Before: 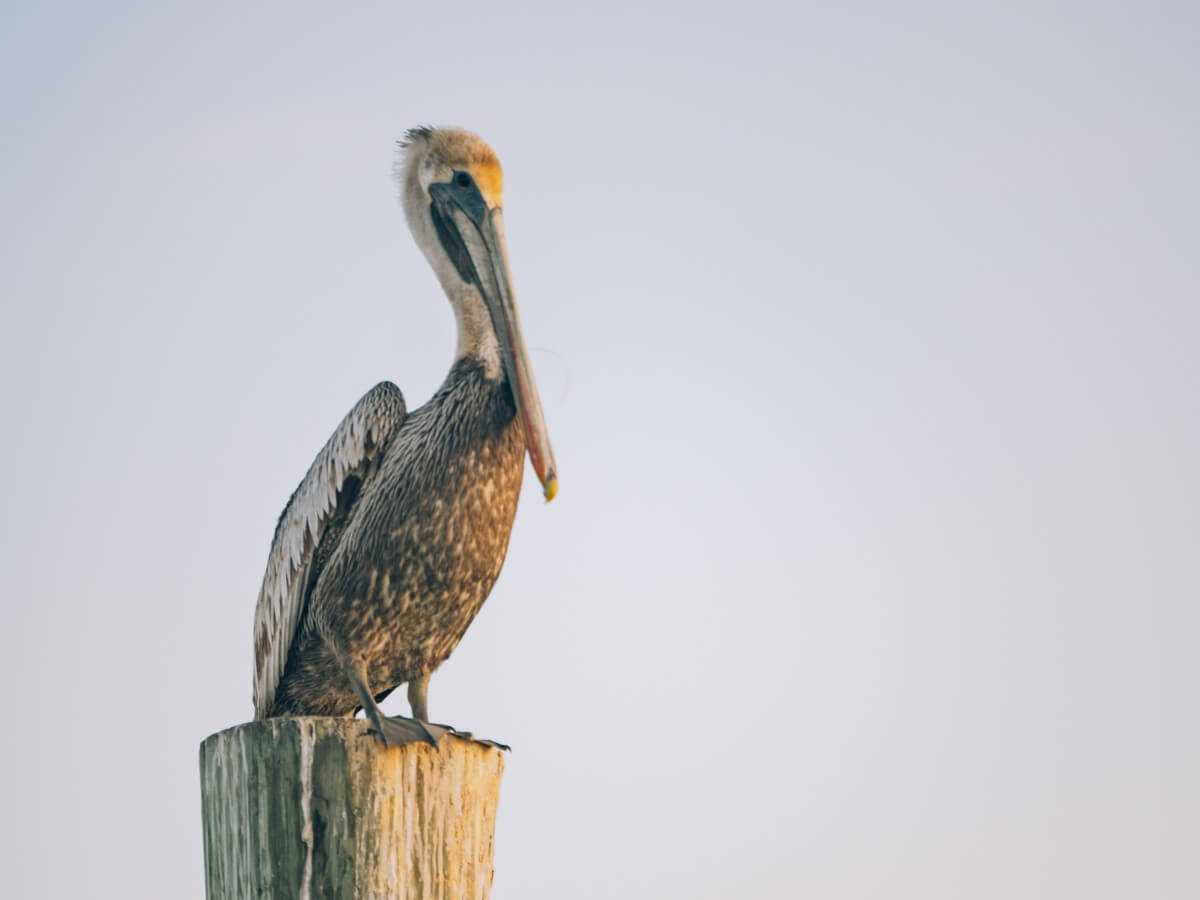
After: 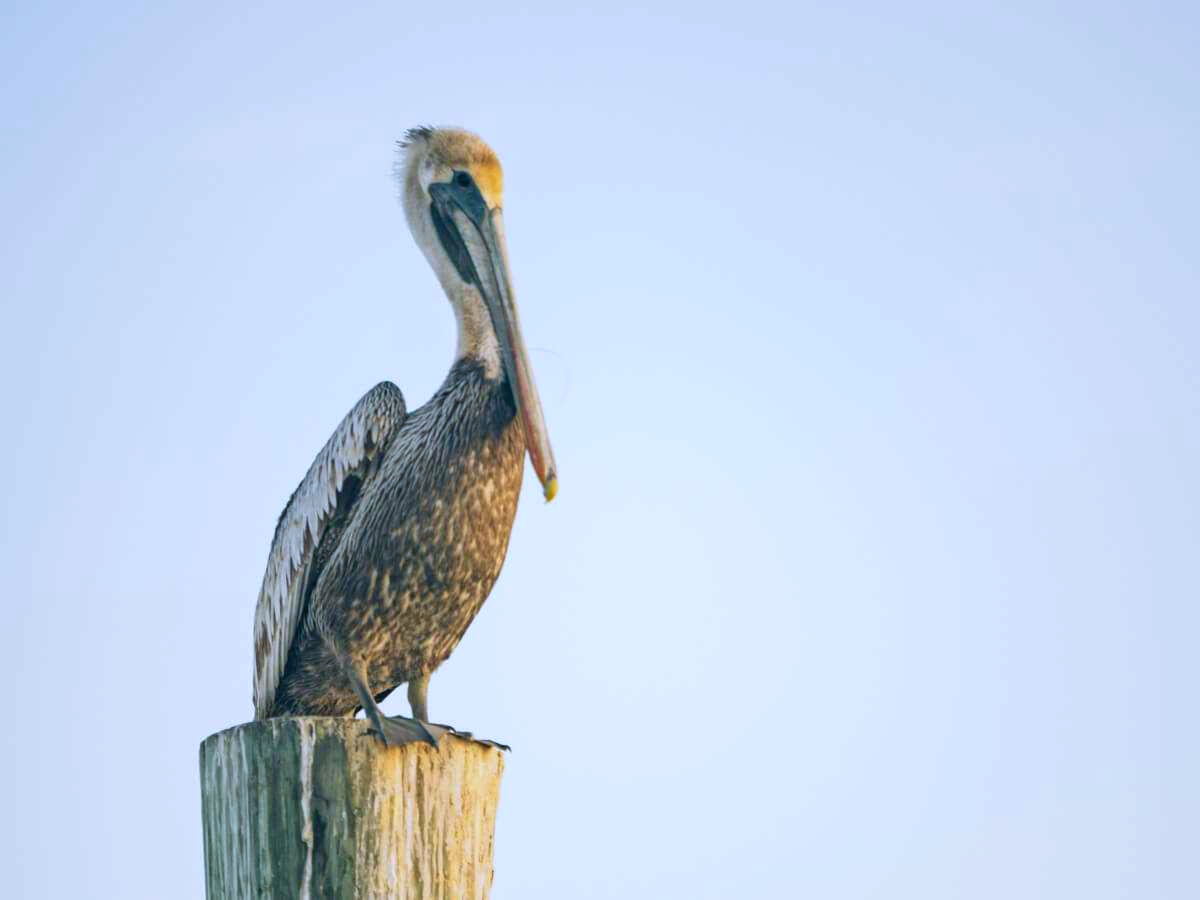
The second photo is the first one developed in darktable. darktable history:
velvia: on, module defaults
exposure: exposure 0.2 EV, compensate highlight preservation false
white balance: red 0.924, blue 1.095
